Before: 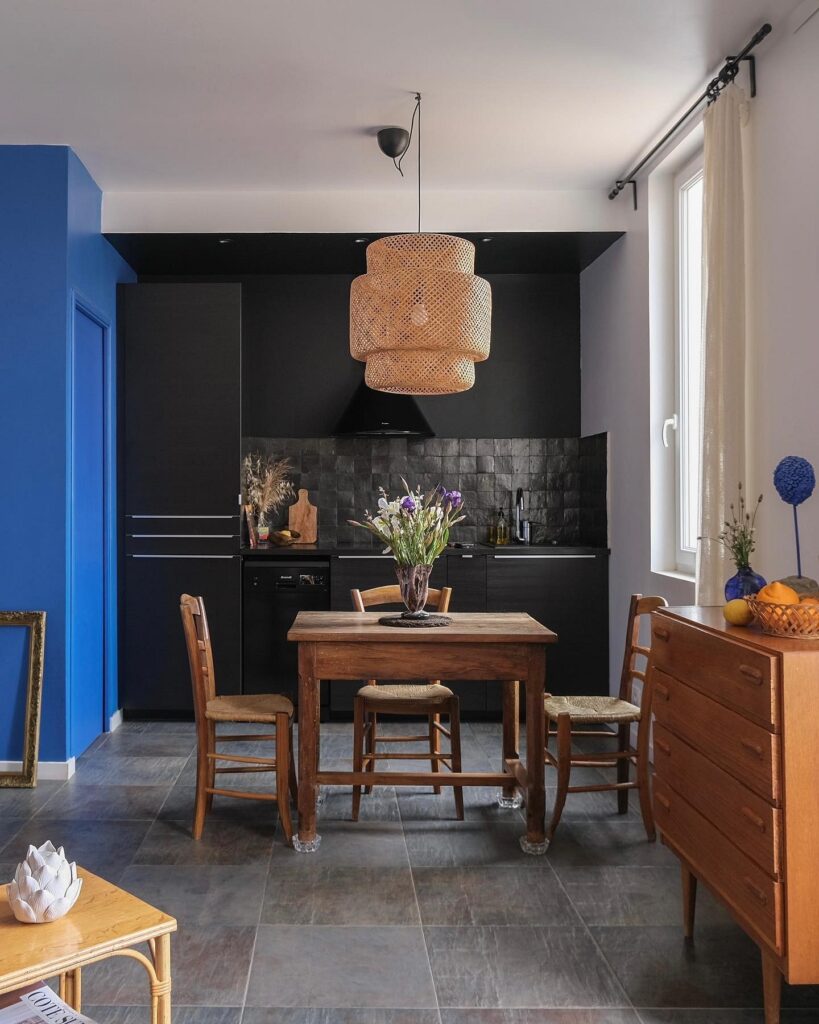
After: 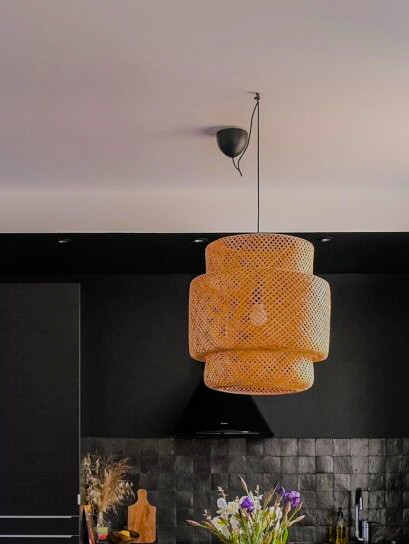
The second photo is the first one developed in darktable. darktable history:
crop: left 19.673%, right 30.275%, bottom 46.794%
filmic rgb: black relative exposure -16 EV, white relative exposure 6.92 EV, hardness 4.68, iterations of high-quality reconstruction 0
color balance rgb: highlights gain › chroma 0.288%, highlights gain › hue 331.39°, linear chroma grading › global chroma 15.616%, perceptual saturation grading › global saturation 25.467%, global vibrance 20%
